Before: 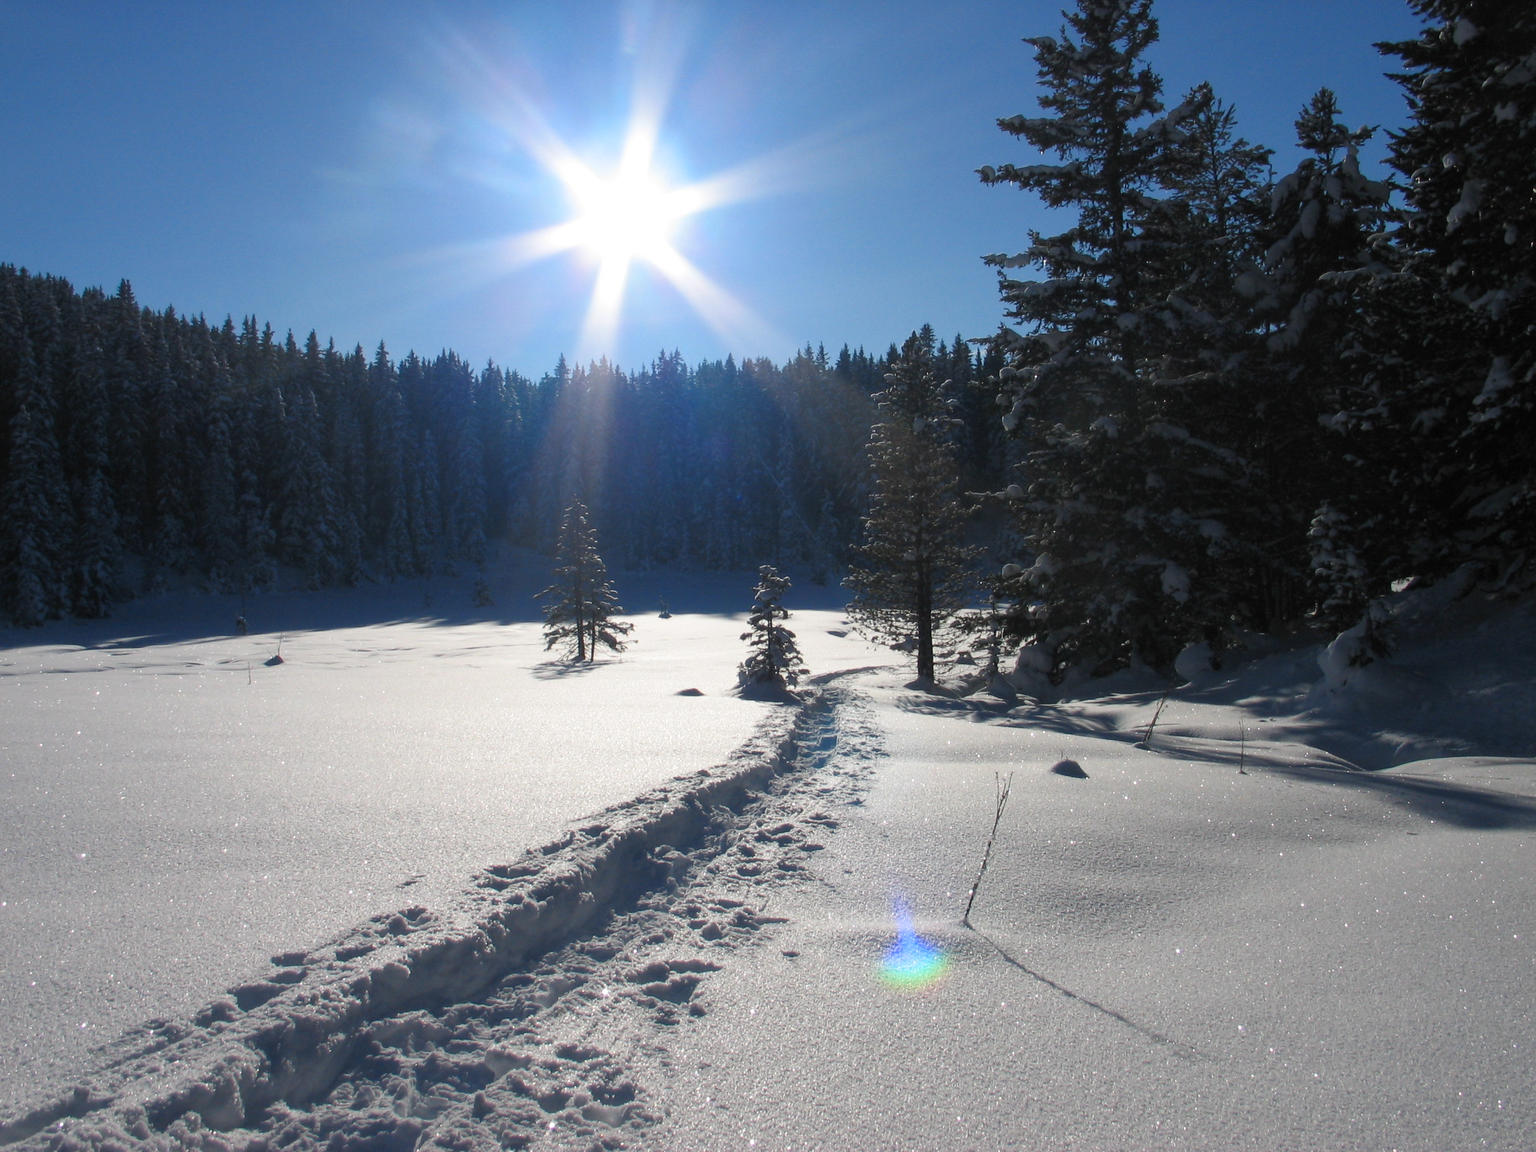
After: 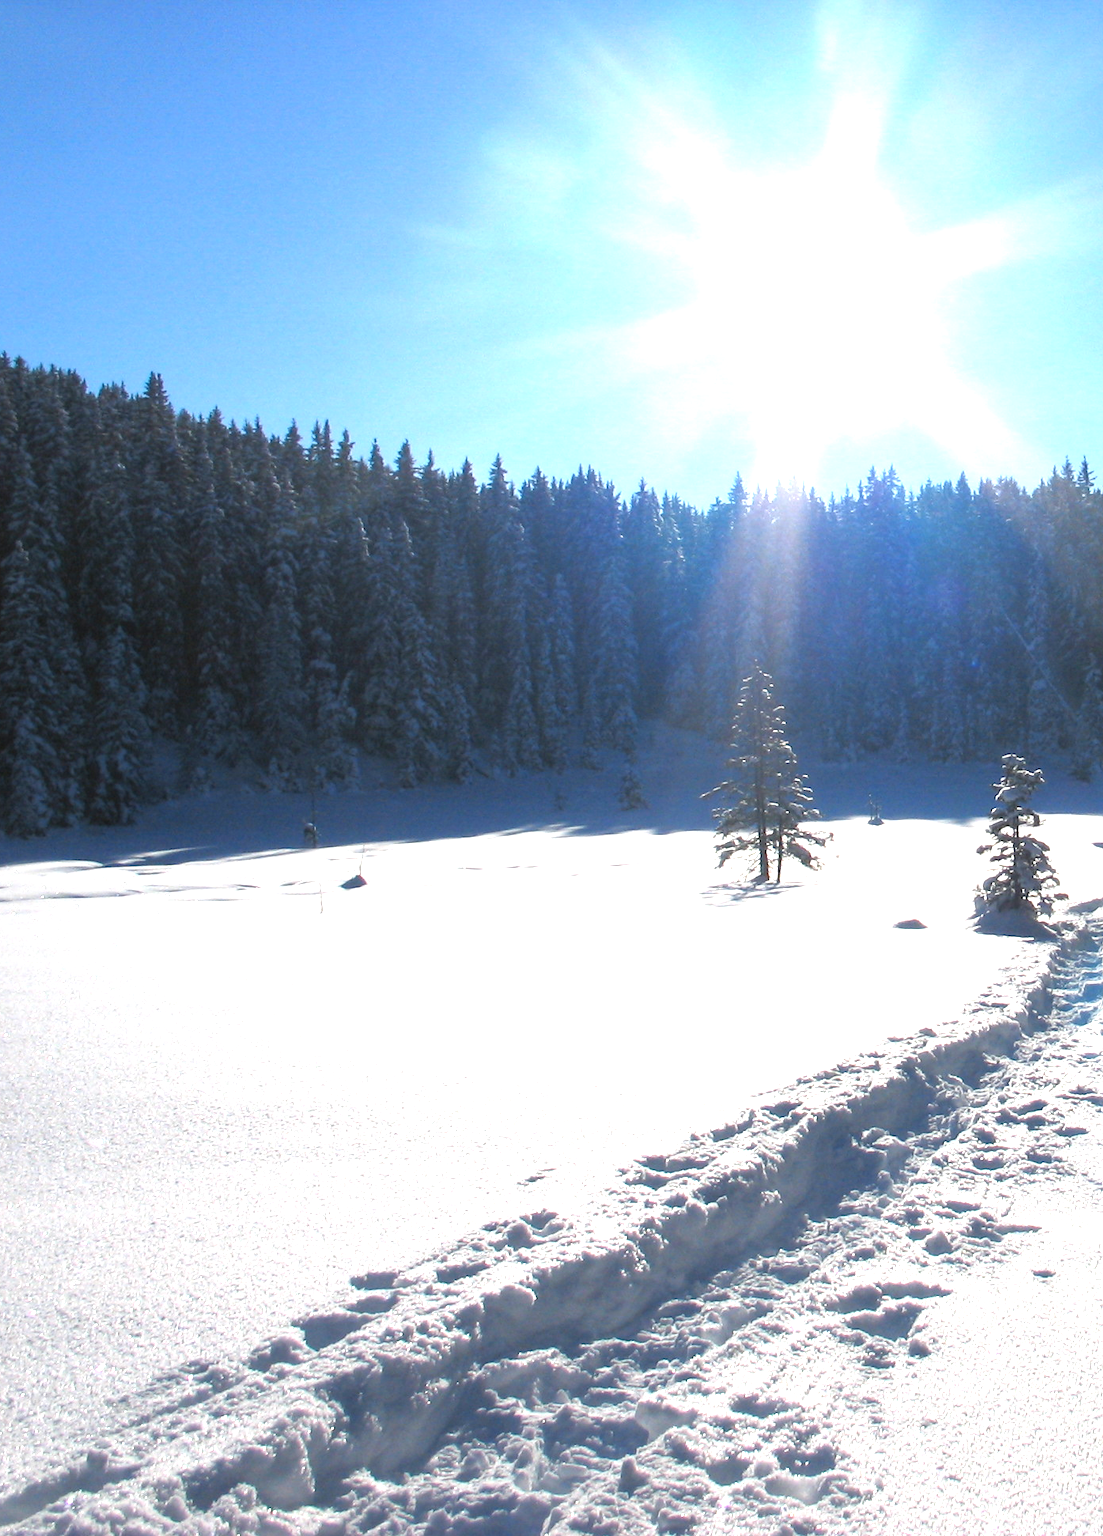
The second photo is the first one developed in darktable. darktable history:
exposure: black level correction 0, exposure 1.388 EV, compensate exposure bias true, compensate highlight preservation false
crop: left 0.587%, right 45.588%, bottom 0.086%
